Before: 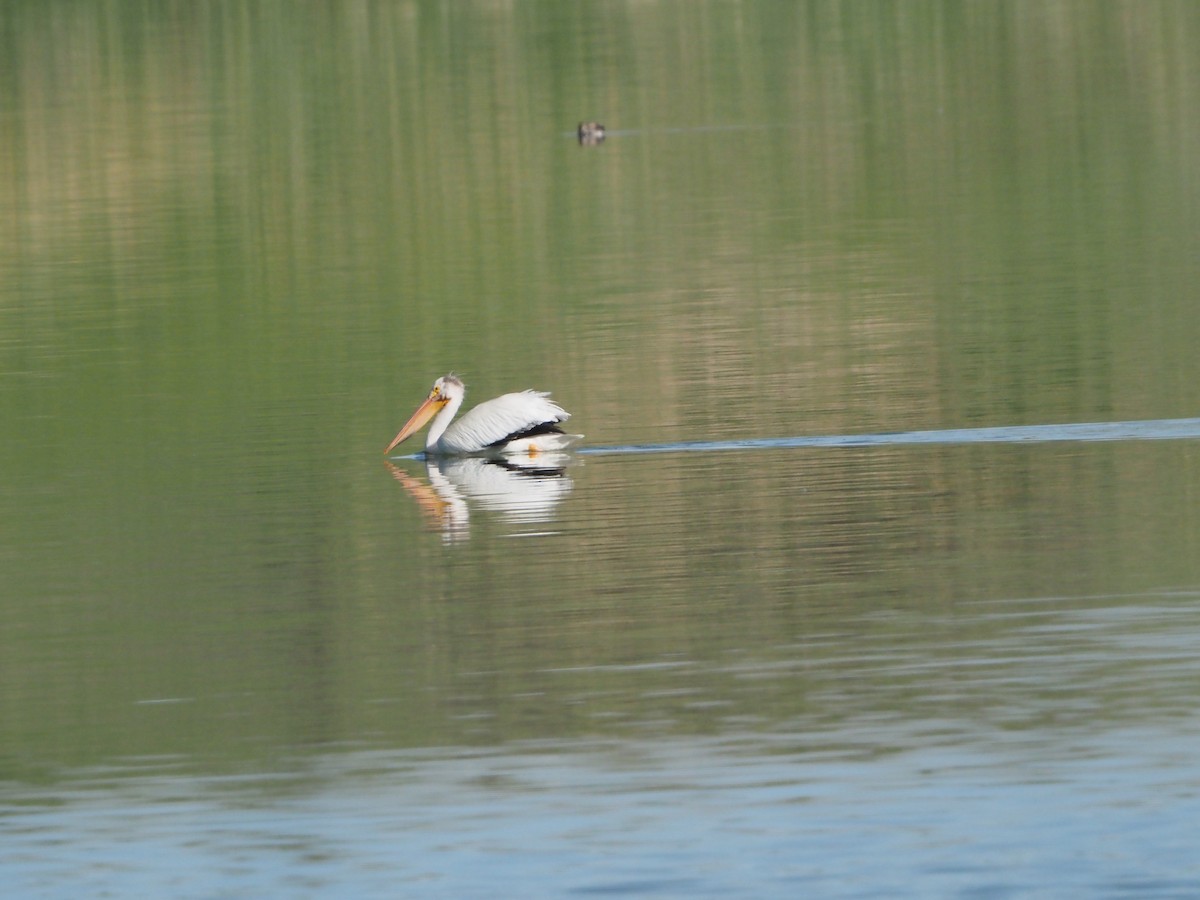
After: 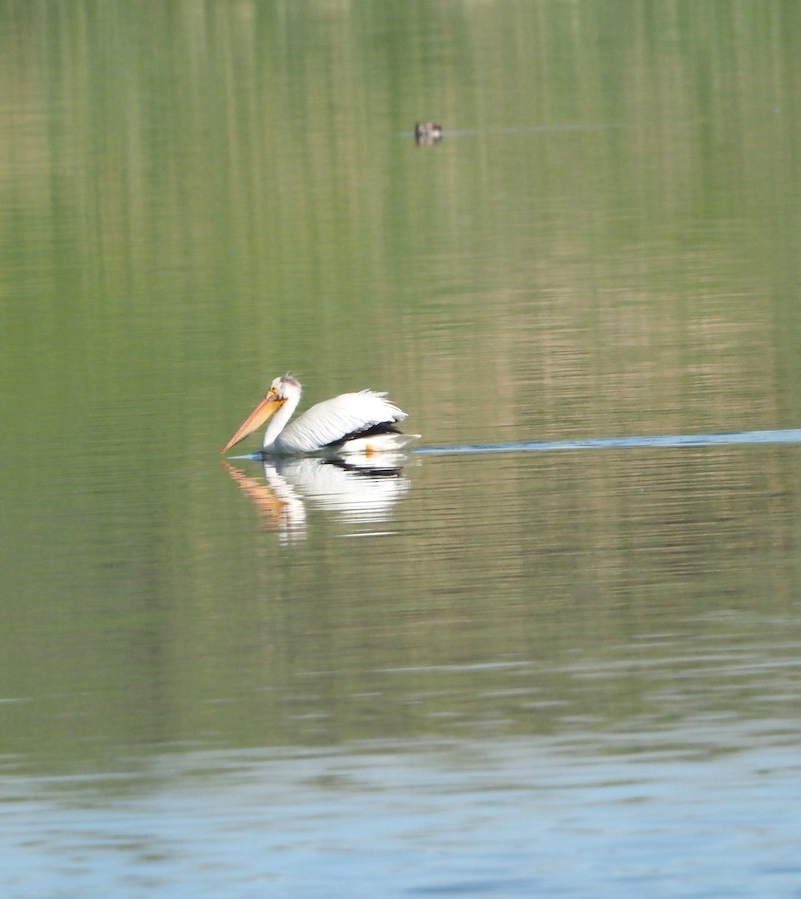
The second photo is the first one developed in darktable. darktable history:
crop and rotate: left 13.616%, right 19.565%
exposure: exposure 0.373 EV, compensate highlight preservation false
